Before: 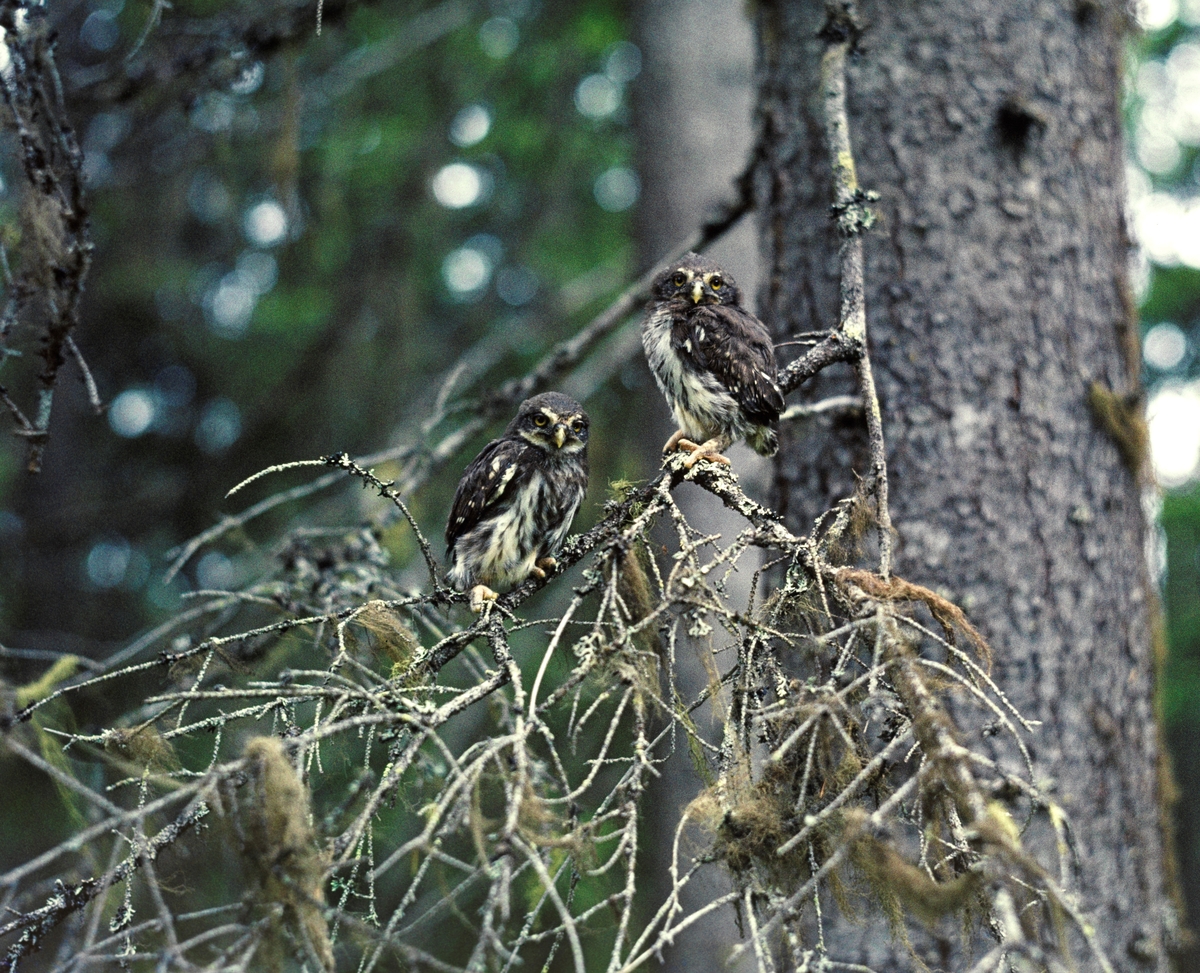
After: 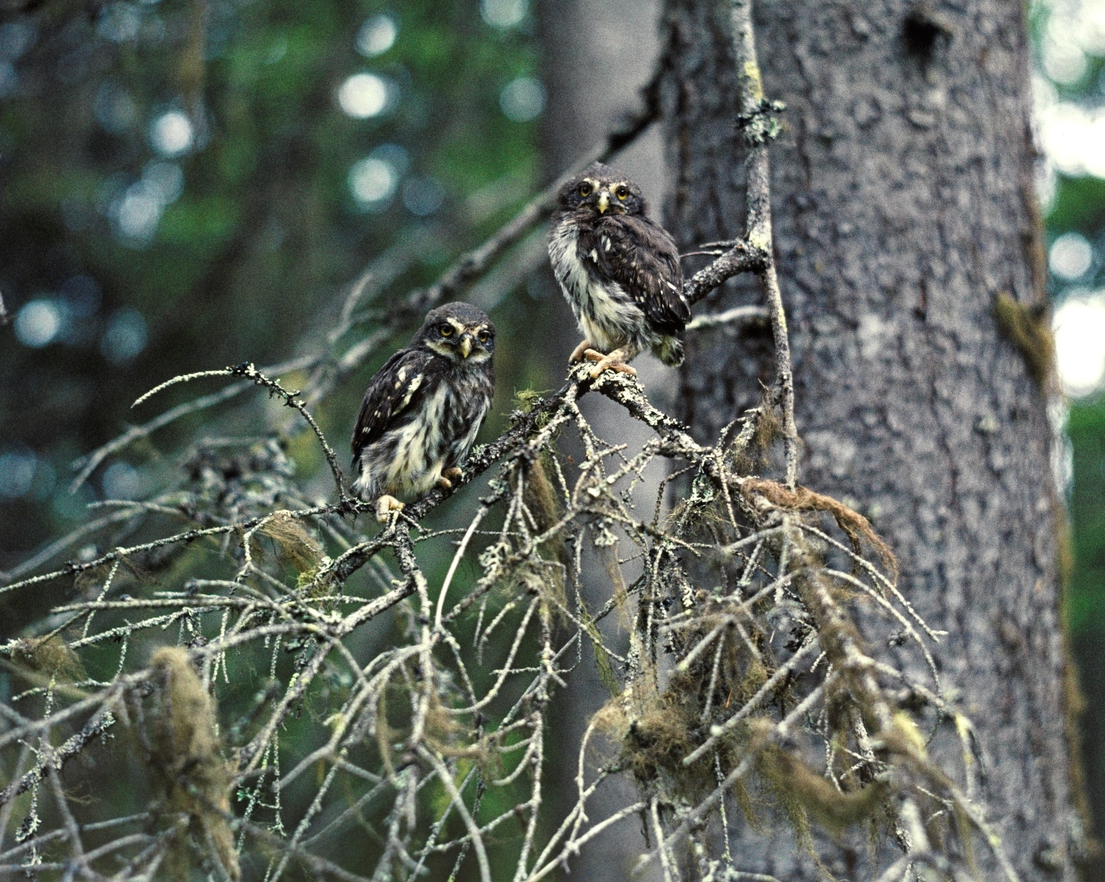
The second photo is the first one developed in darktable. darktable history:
crop and rotate: left 7.864%, top 9.315%
